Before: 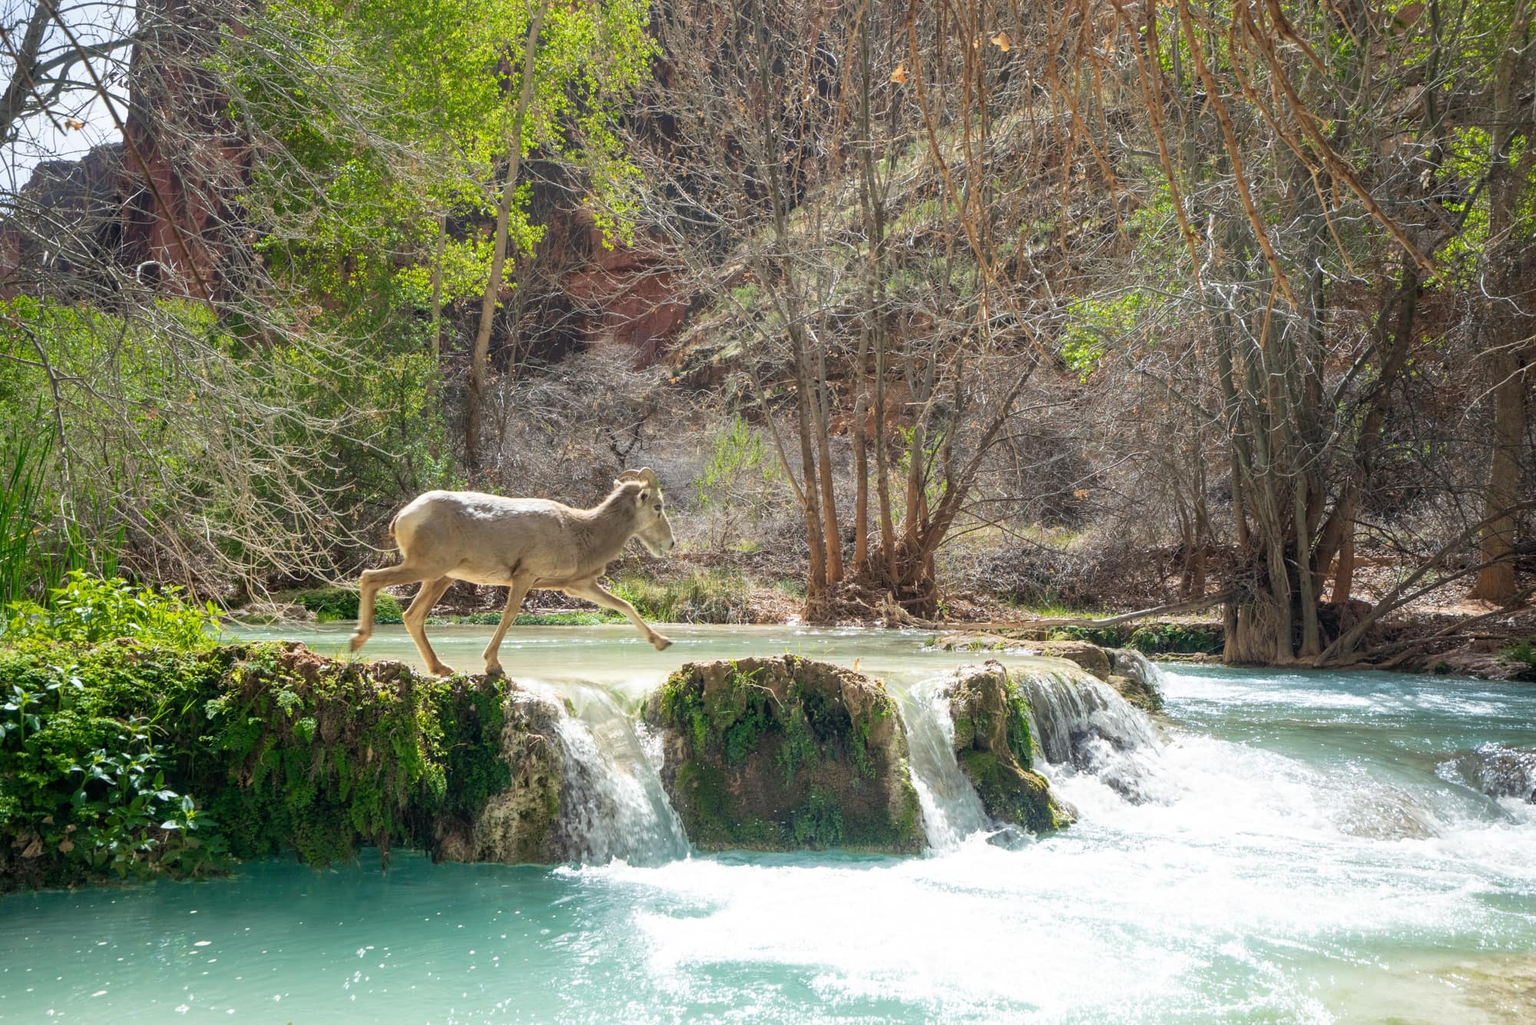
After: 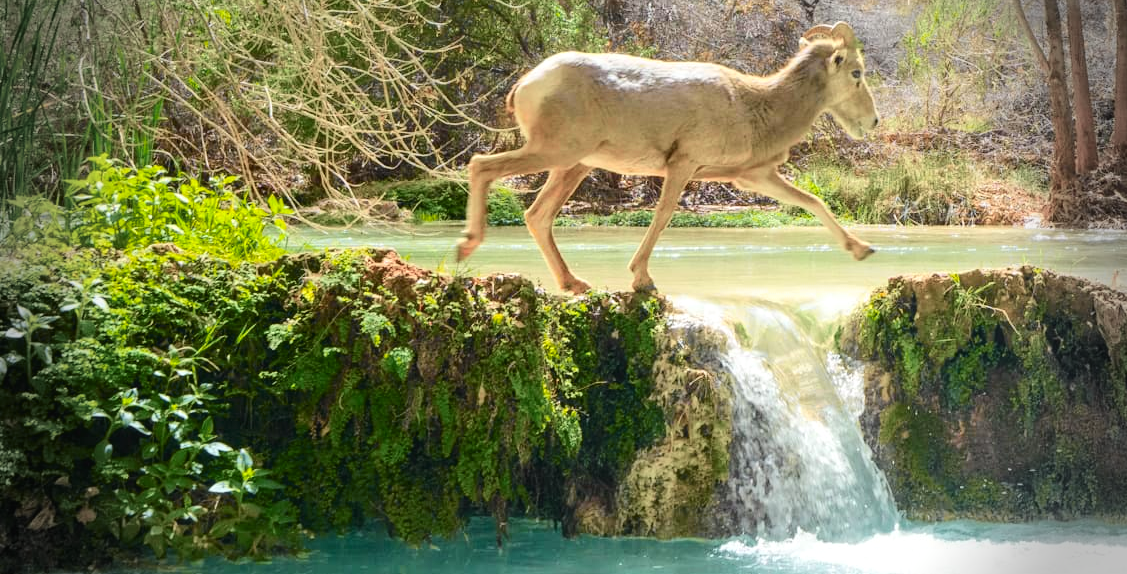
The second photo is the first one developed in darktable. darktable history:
exposure: black level correction -0.002, exposure 0.542 EV, compensate exposure bias true, compensate highlight preservation false
tone curve: curves: ch0 [(0, 0.018) (0.036, 0.038) (0.15, 0.131) (0.27, 0.247) (0.528, 0.554) (0.761, 0.761) (1, 0.919)]; ch1 [(0, 0) (0.179, 0.173) (0.322, 0.32) (0.429, 0.431) (0.502, 0.5) (0.519, 0.522) (0.562, 0.588) (0.625, 0.67) (0.711, 0.745) (1, 1)]; ch2 [(0, 0) (0.29, 0.295) (0.404, 0.436) (0.497, 0.499) (0.521, 0.523) (0.561, 0.605) (0.657, 0.655) (0.712, 0.764) (1, 1)], color space Lab, independent channels, preserve colors none
vignetting: fall-off start 76.62%, fall-off radius 28.4%, width/height ratio 0.971, dithering 16-bit output
crop: top 44.035%, right 43.644%, bottom 12.941%
